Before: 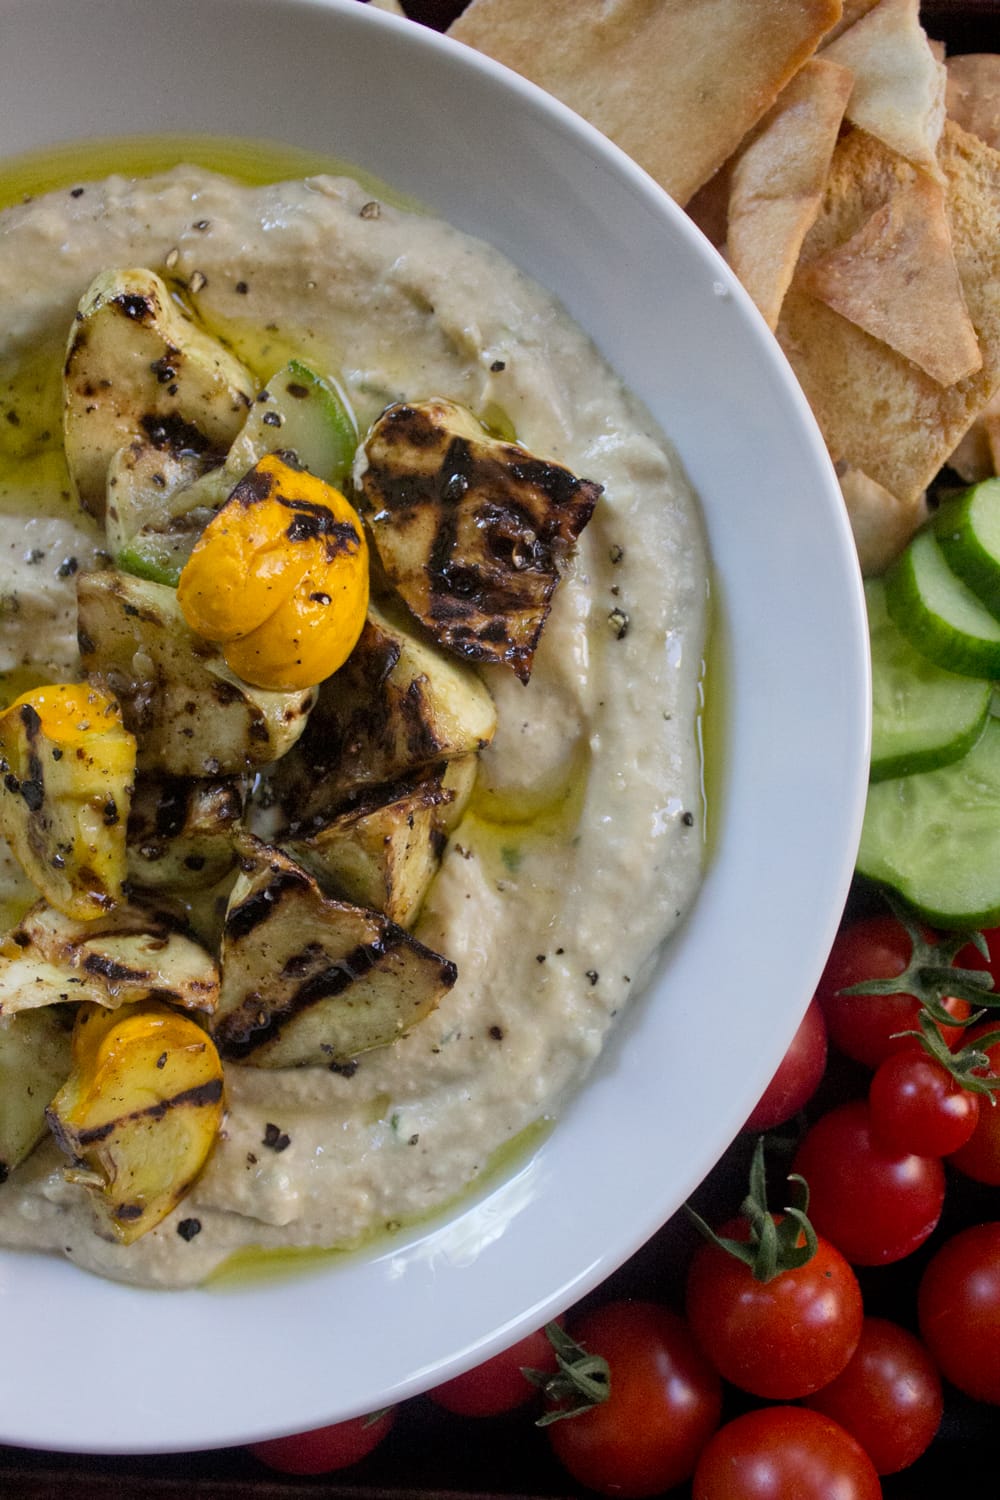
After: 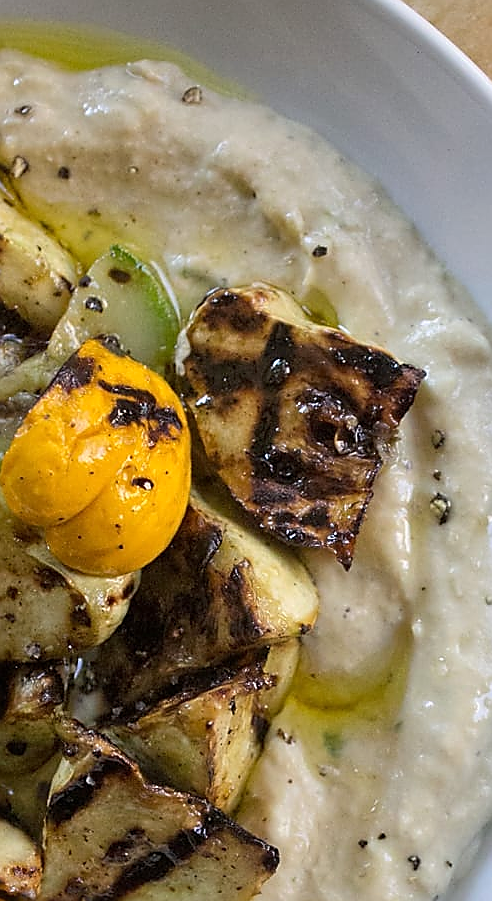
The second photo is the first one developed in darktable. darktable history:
crop: left 17.835%, top 7.675%, right 32.881%, bottom 32.213%
exposure: exposure 0.191 EV, compensate highlight preservation false
sharpen: radius 1.4, amount 1.25, threshold 0.7
